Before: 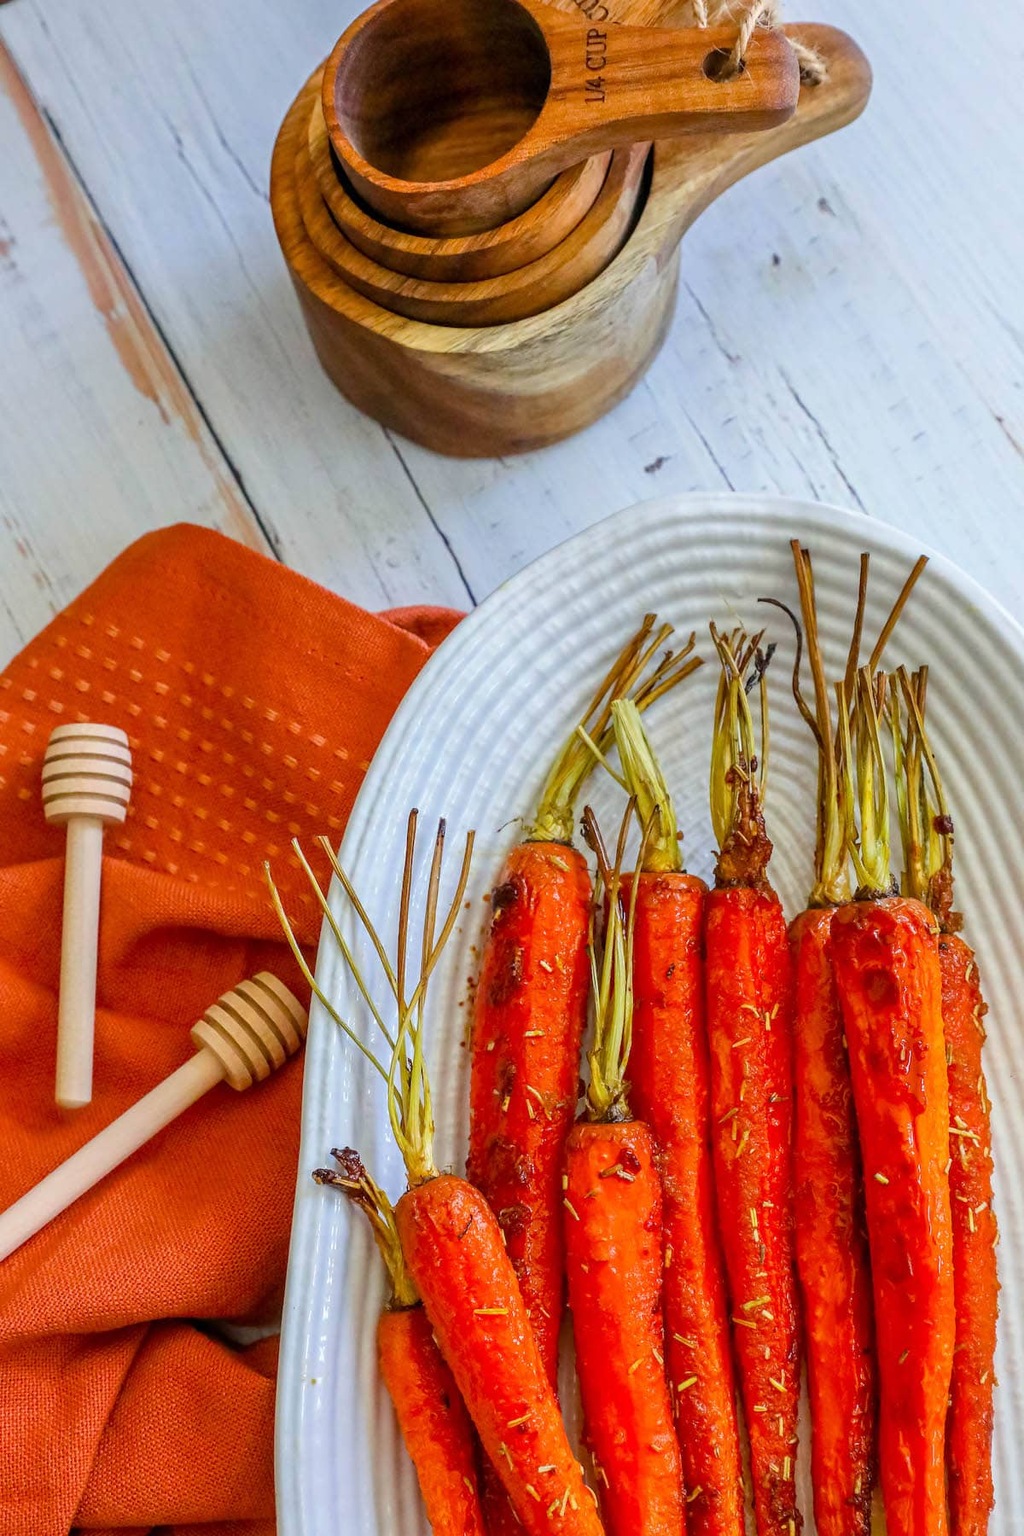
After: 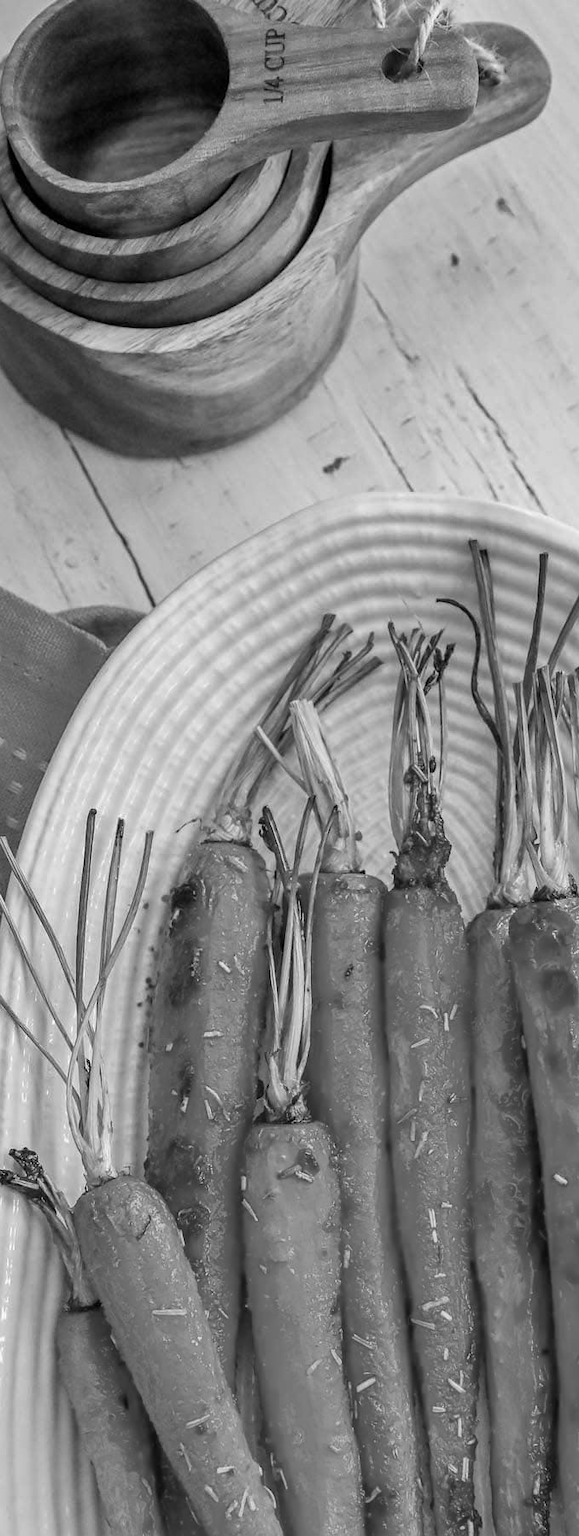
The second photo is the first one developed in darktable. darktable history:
crop: left 31.458%, top 0%, right 11.876%
monochrome: on, module defaults
color correction: highlights a* 10.21, highlights b* 9.79, shadows a* 8.61, shadows b* 7.88, saturation 0.8
shadows and highlights: shadows 53, soften with gaussian
